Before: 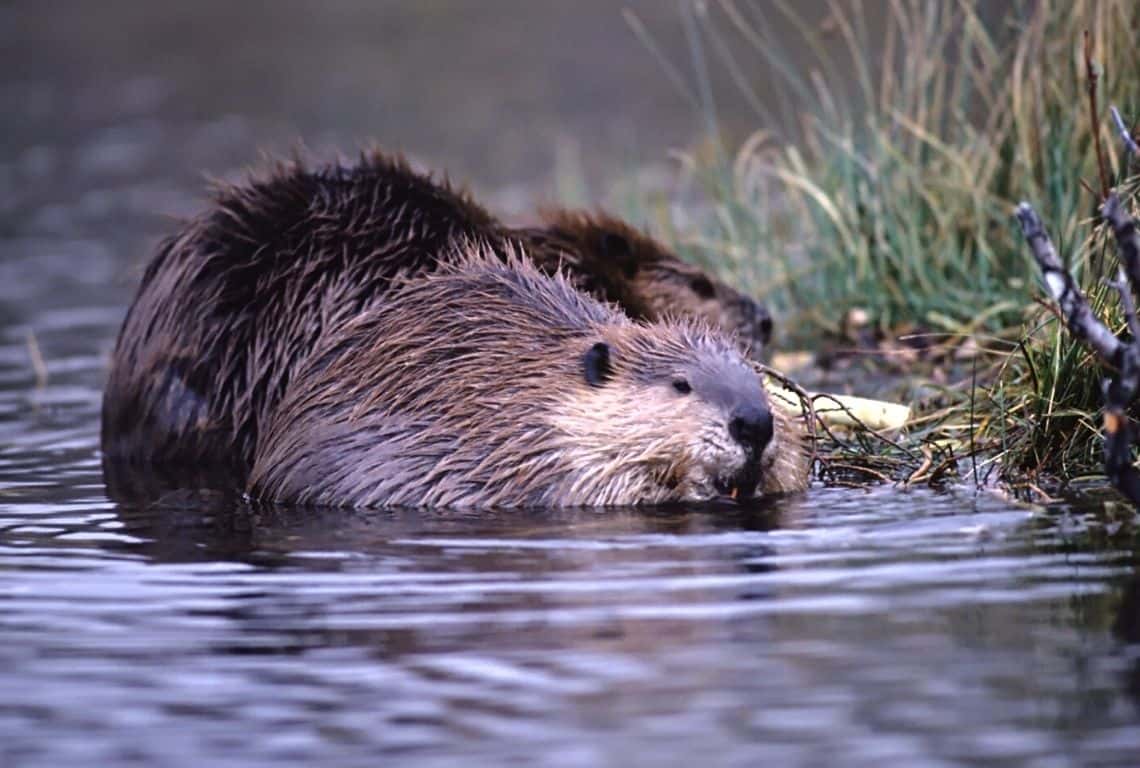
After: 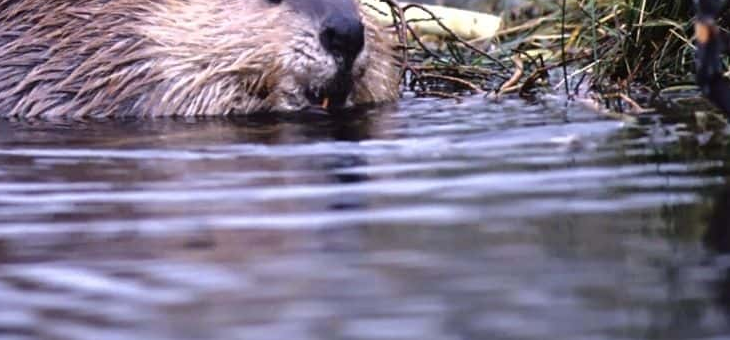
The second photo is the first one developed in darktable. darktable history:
crop and rotate: left 35.908%, top 50.803%, bottom 4.826%
